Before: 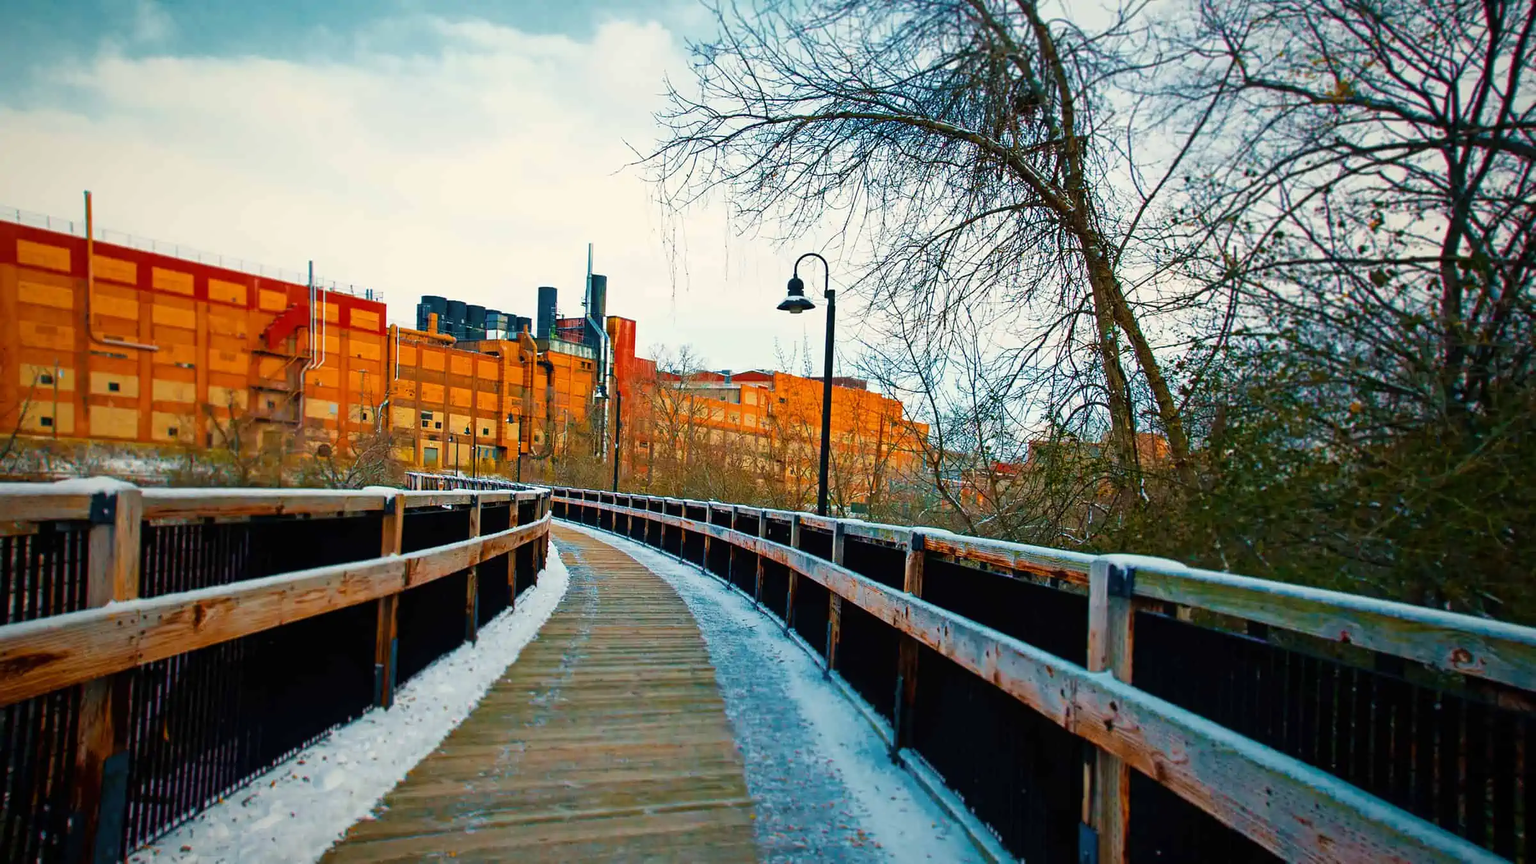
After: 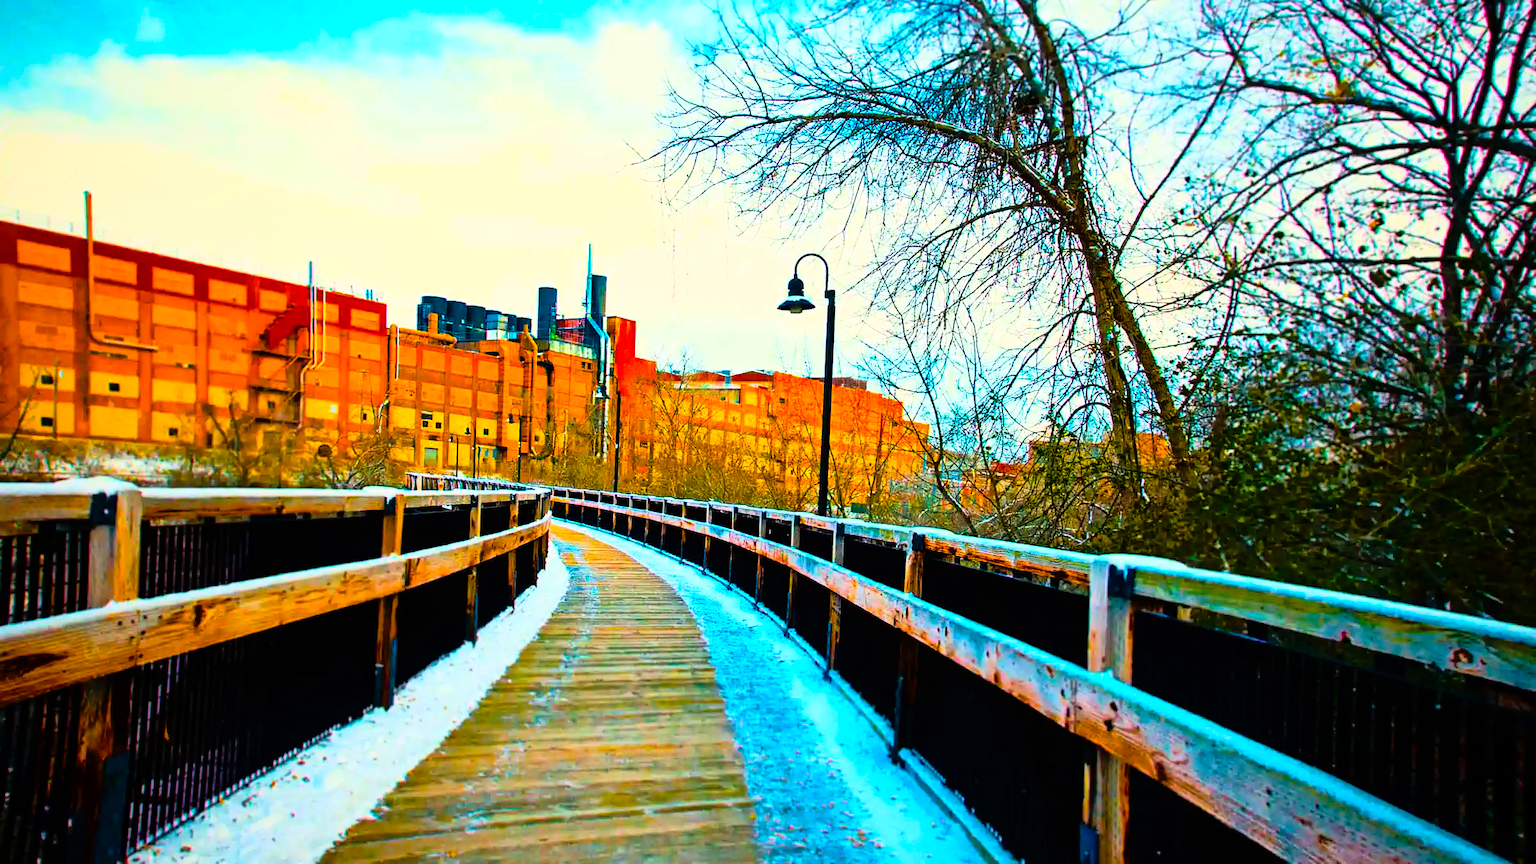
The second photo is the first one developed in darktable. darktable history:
color balance rgb: linear chroma grading › global chroma 23.15%, perceptual saturation grading › global saturation 28.7%, perceptual saturation grading › mid-tones 12.04%, perceptual saturation grading › shadows 10.19%, global vibrance 22.22%
rgb curve: curves: ch0 [(0, 0) (0.21, 0.15) (0.24, 0.21) (0.5, 0.75) (0.75, 0.96) (0.89, 0.99) (1, 1)]; ch1 [(0, 0.02) (0.21, 0.13) (0.25, 0.2) (0.5, 0.67) (0.75, 0.9) (0.89, 0.97) (1, 1)]; ch2 [(0, 0.02) (0.21, 0.13) (0.25, 0.2) (0.5, 0.67) (0.75, 0.9) (0.89, 0.97) (1, 1)], compensate middle gray true
shadows and highlights: on, module defaults
